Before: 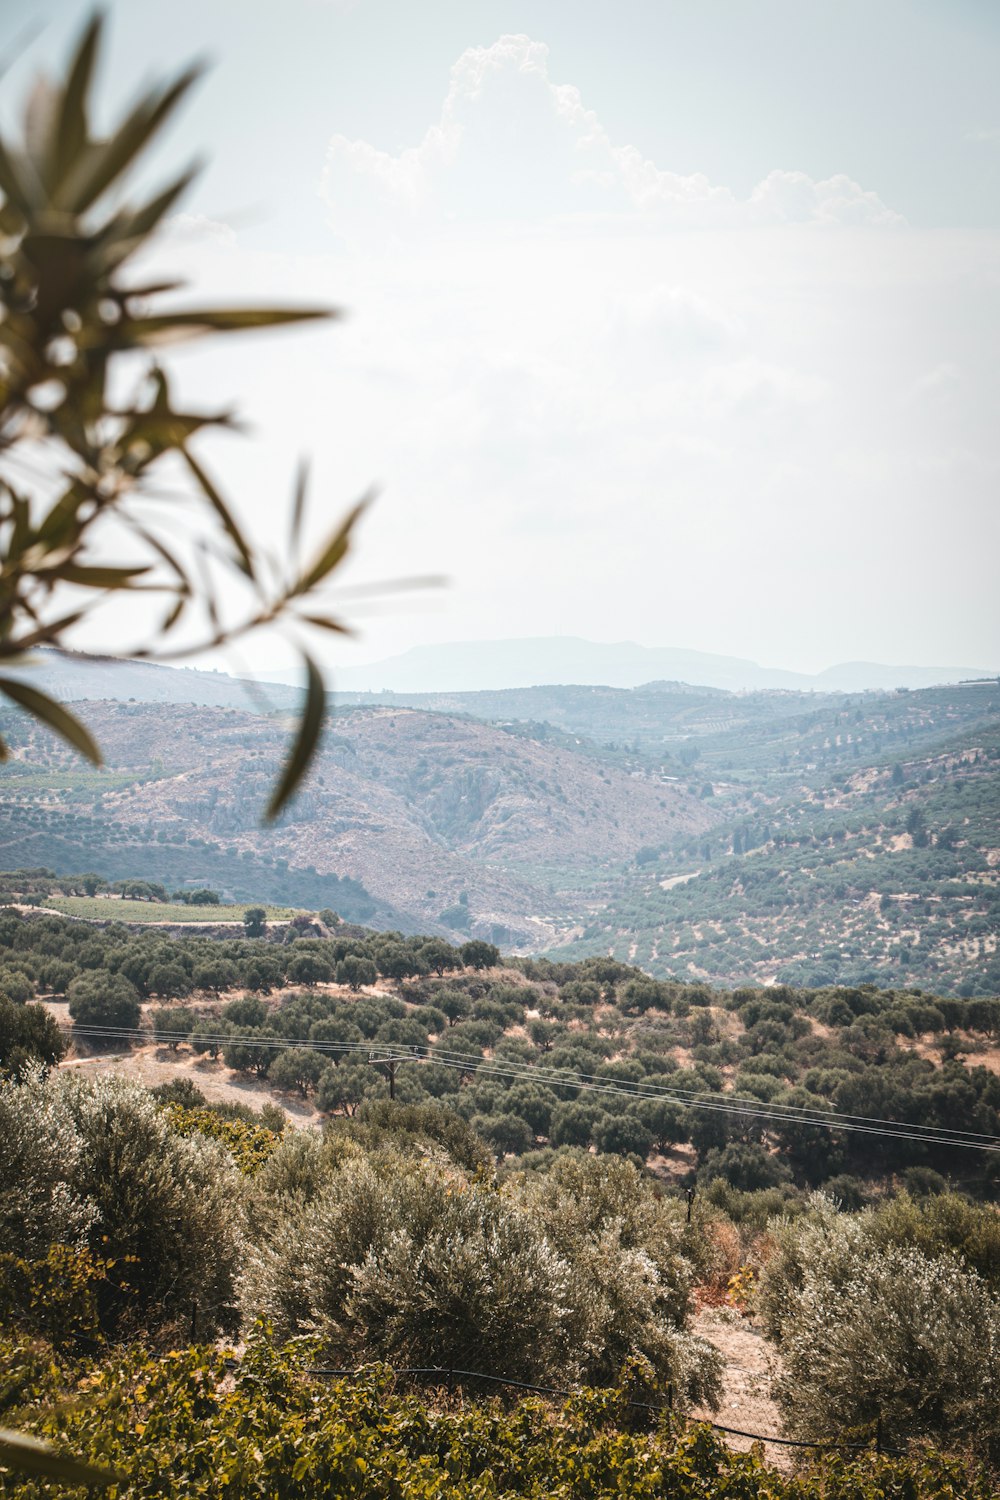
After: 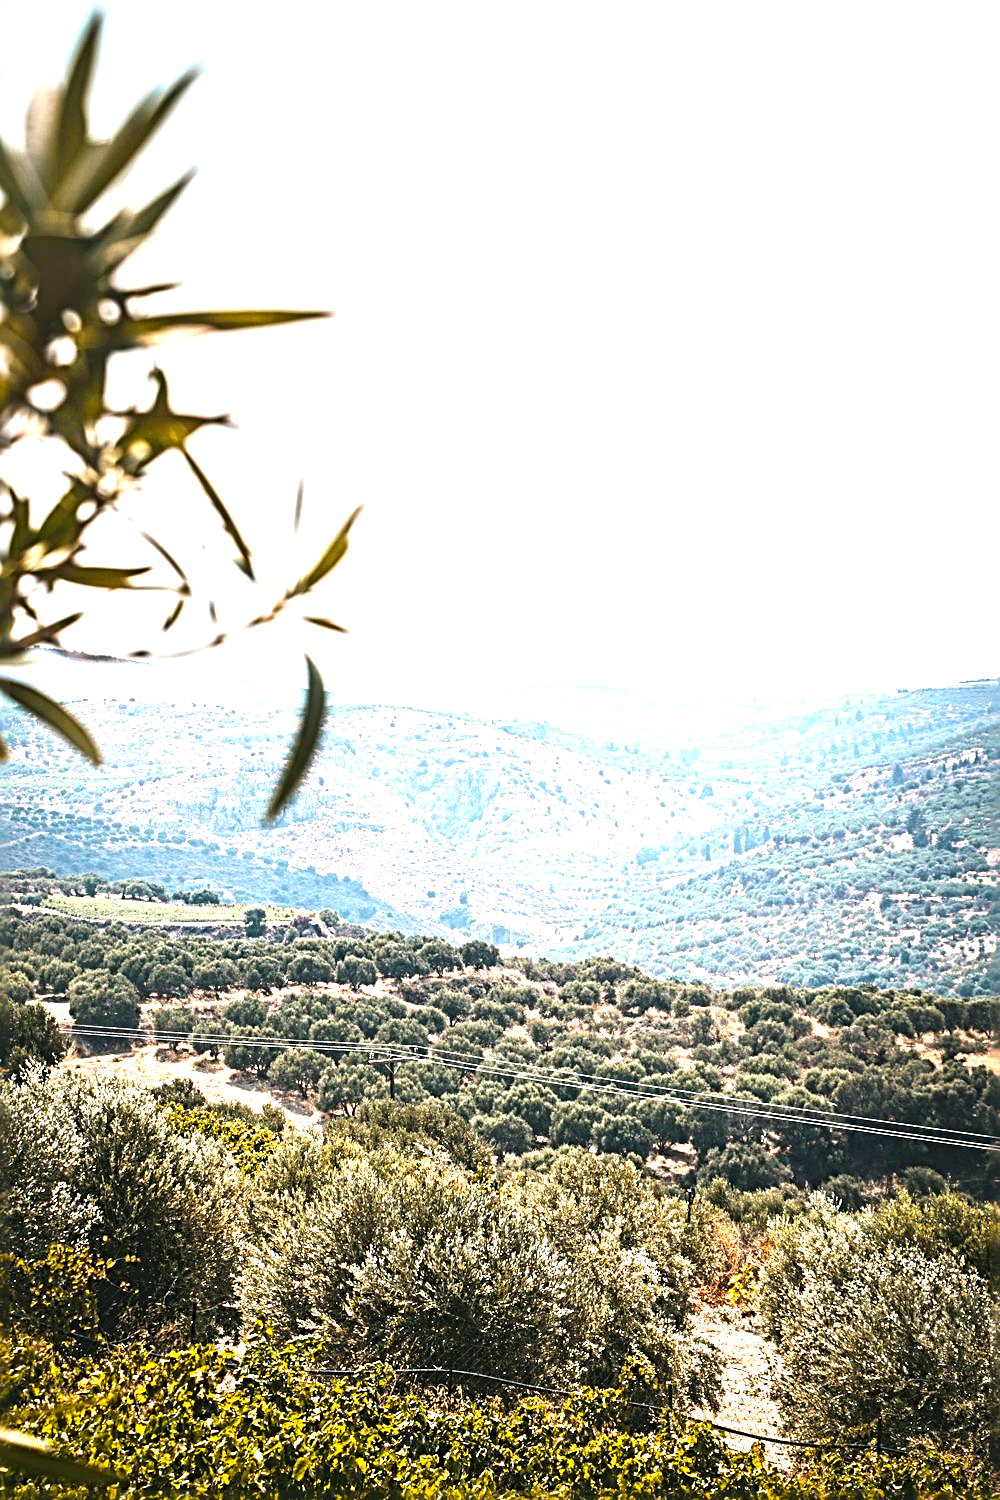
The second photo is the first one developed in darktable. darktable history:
color balance rgb: shadows lift › luminance -7.387%, shadows lift › chroma 2.352%, shadows lift › hue 198.16°, perceptual saturation grading › global saturation 25.907%, perceptual brilliance grading › global brilliance -5.275%, perceptual brilliance grading › highlights 25.095%, perceptual brilliance grading › mid-tones 7.315%, perceptual brilliance grading › shadows -4.663%, global vibrance 20%
sharpen: radius 3.728, amount 0.927
exposure: black level correction 0, exposure 0.701 EV, compensate highlight preservation false
